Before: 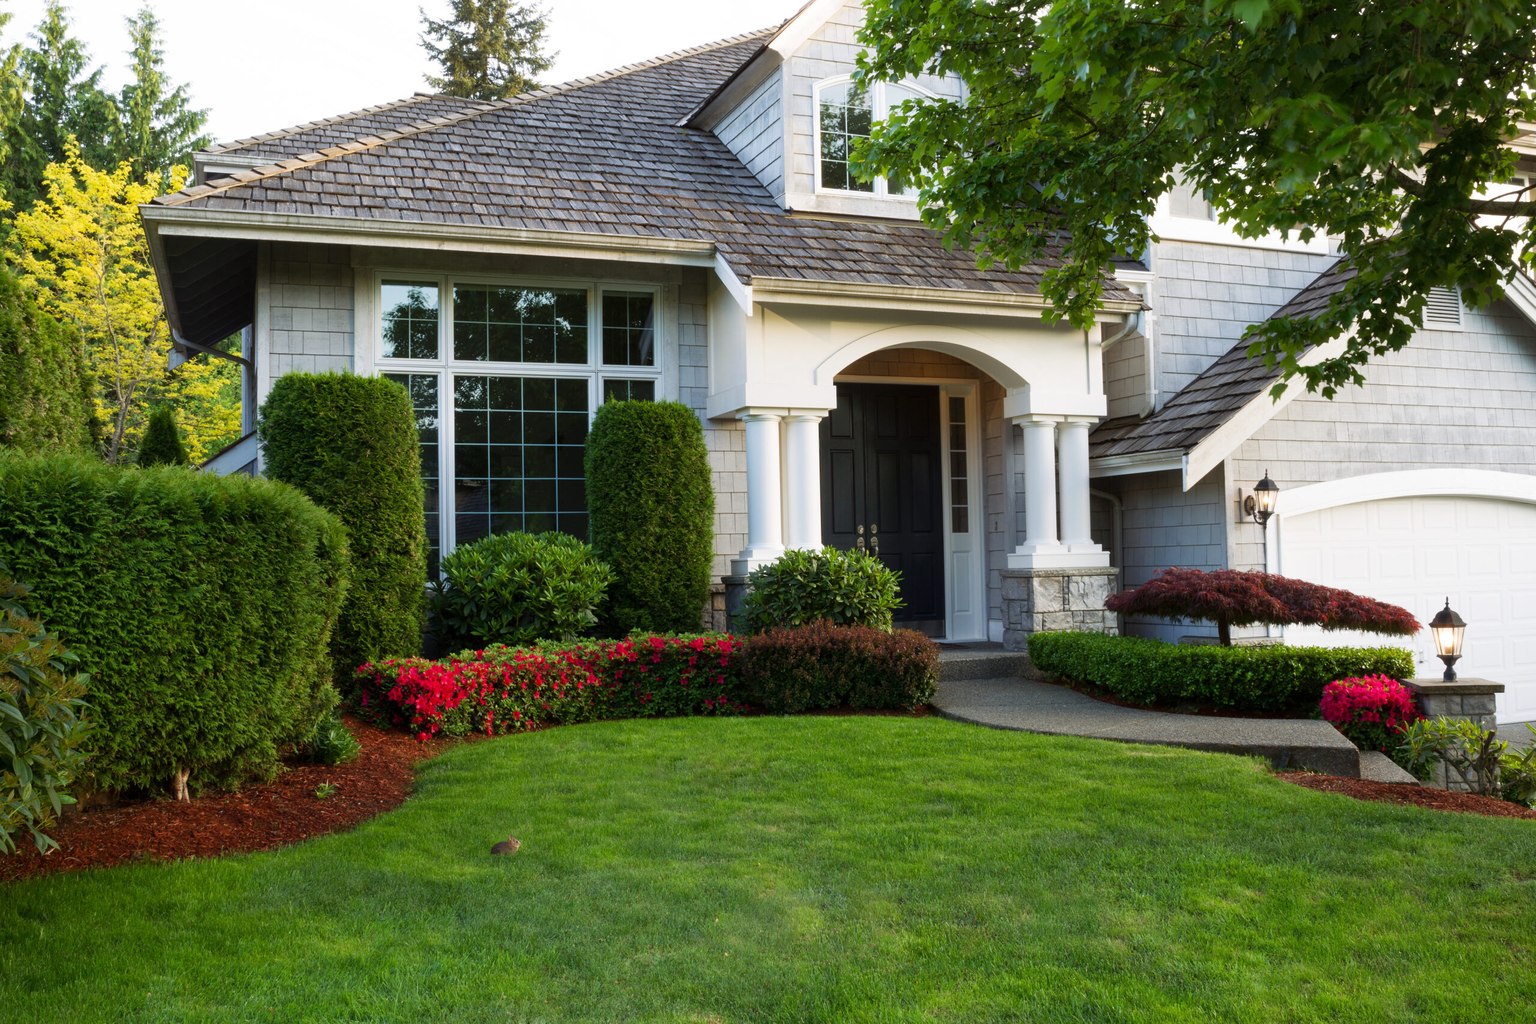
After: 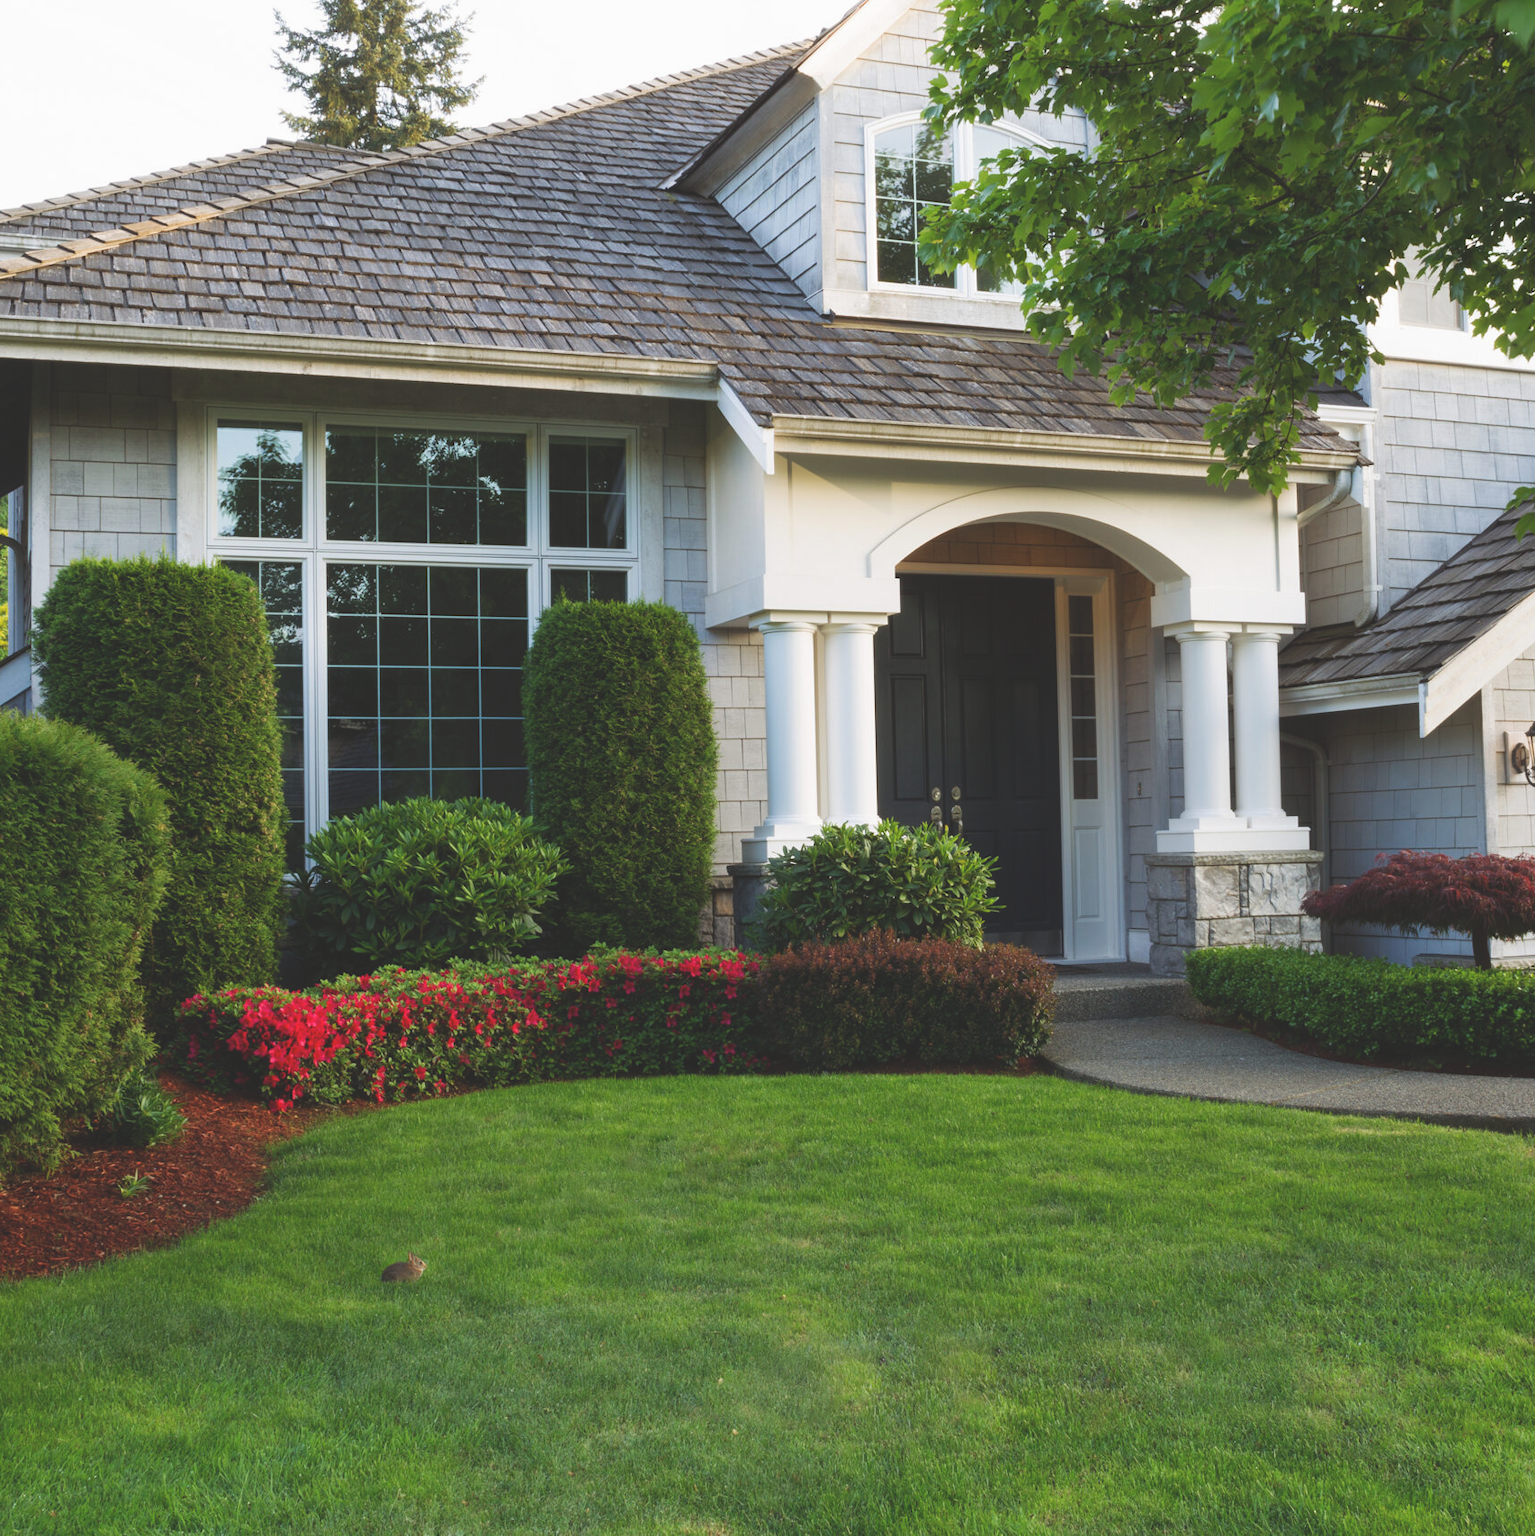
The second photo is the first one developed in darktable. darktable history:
exposure: black level correction -0.023, exposure -0.039 EV, compensate highlight preservation false
crop: left 15.419%, right 17.914%
